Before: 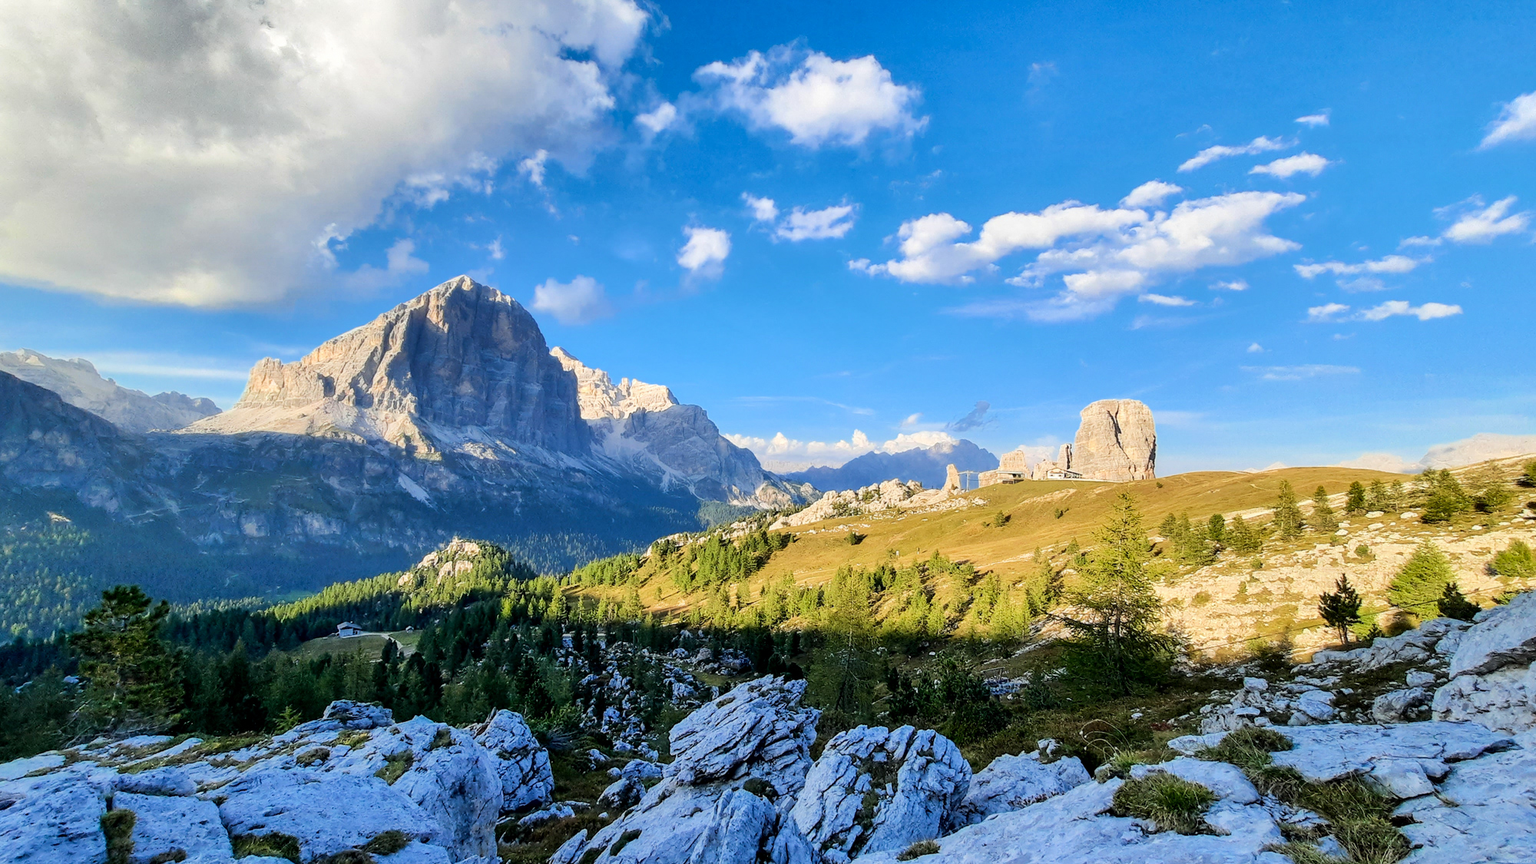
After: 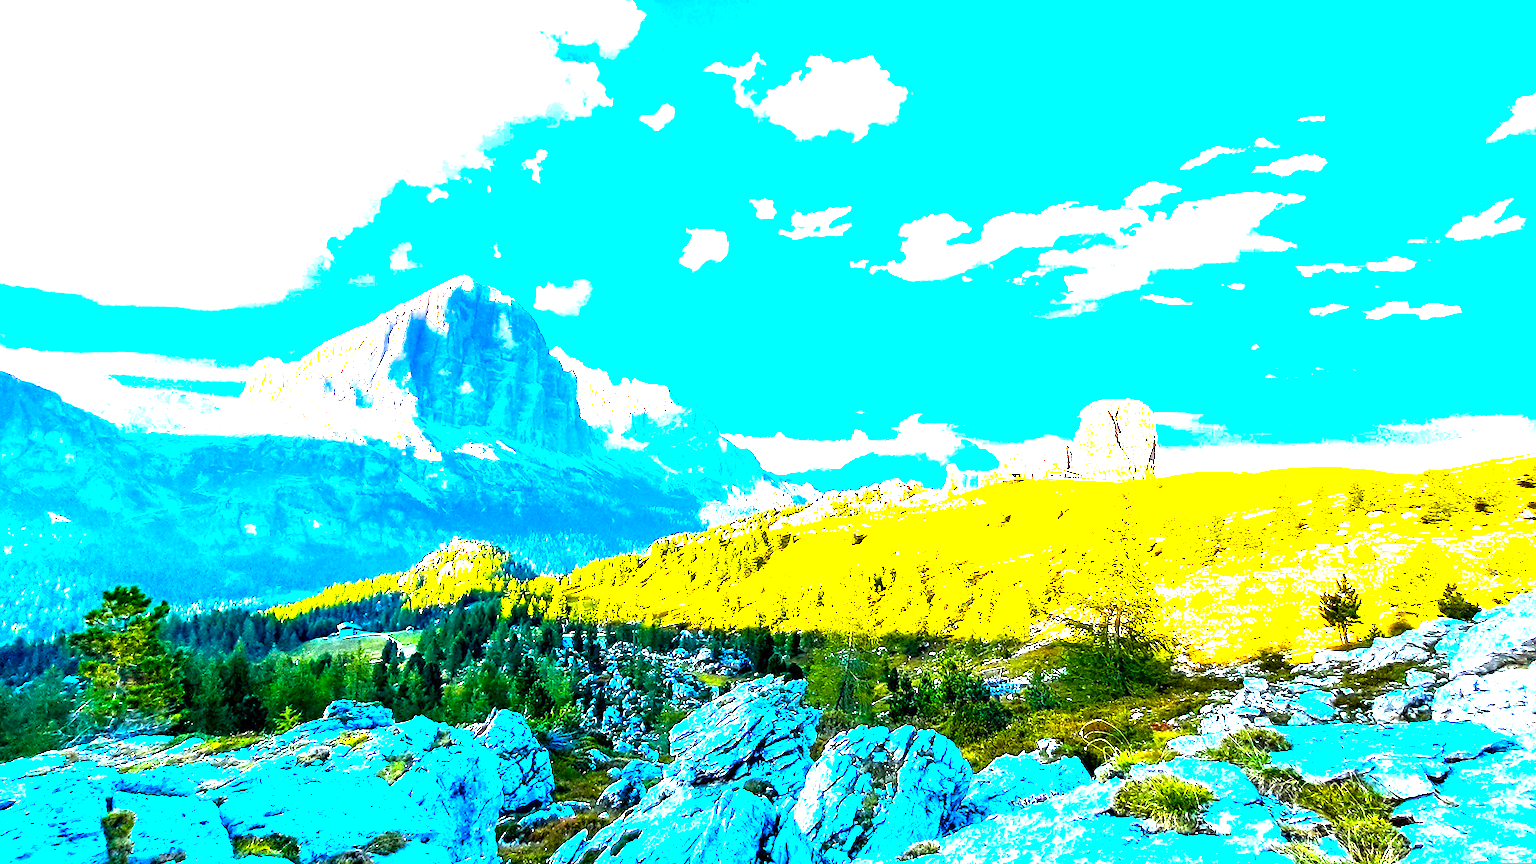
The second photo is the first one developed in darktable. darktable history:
exposure: exposure 2.04 EV, compensate highlight preservation false
color balance rgb: linear chroma grading › global chroma 25%, perceptual saturation grading › global saturation 40%, perceptual brilliance grading › global brilliance 30%, global vibrance 40%
